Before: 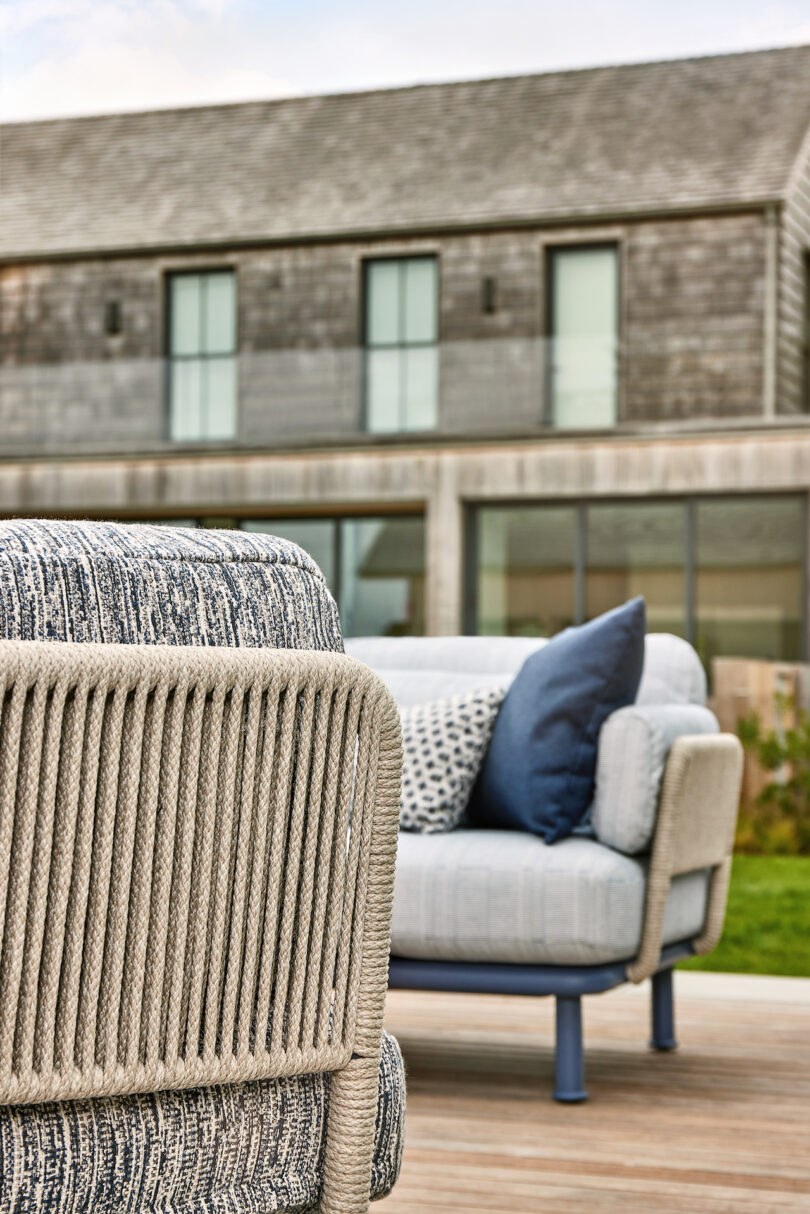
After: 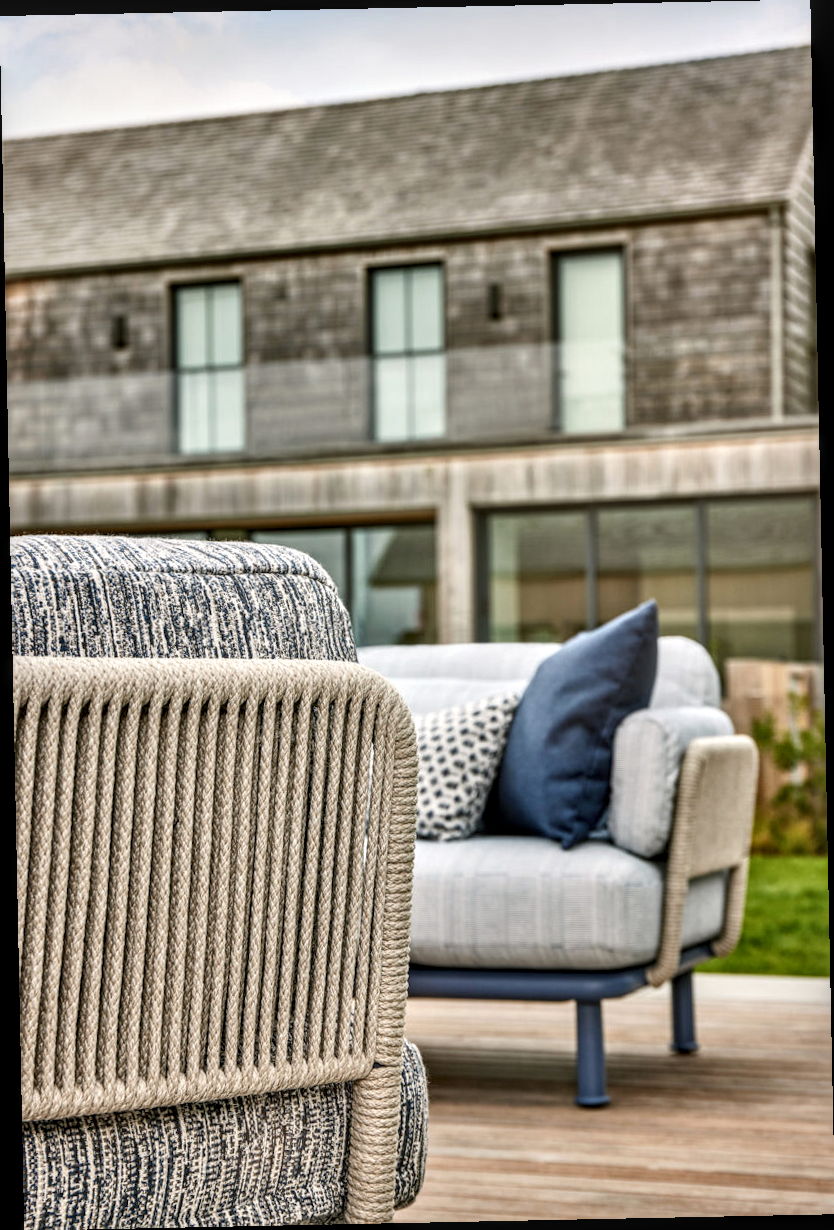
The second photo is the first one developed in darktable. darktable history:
local contrast: detail 144%
rotate and perspective: rotation -1.17°, automatic cropping off
